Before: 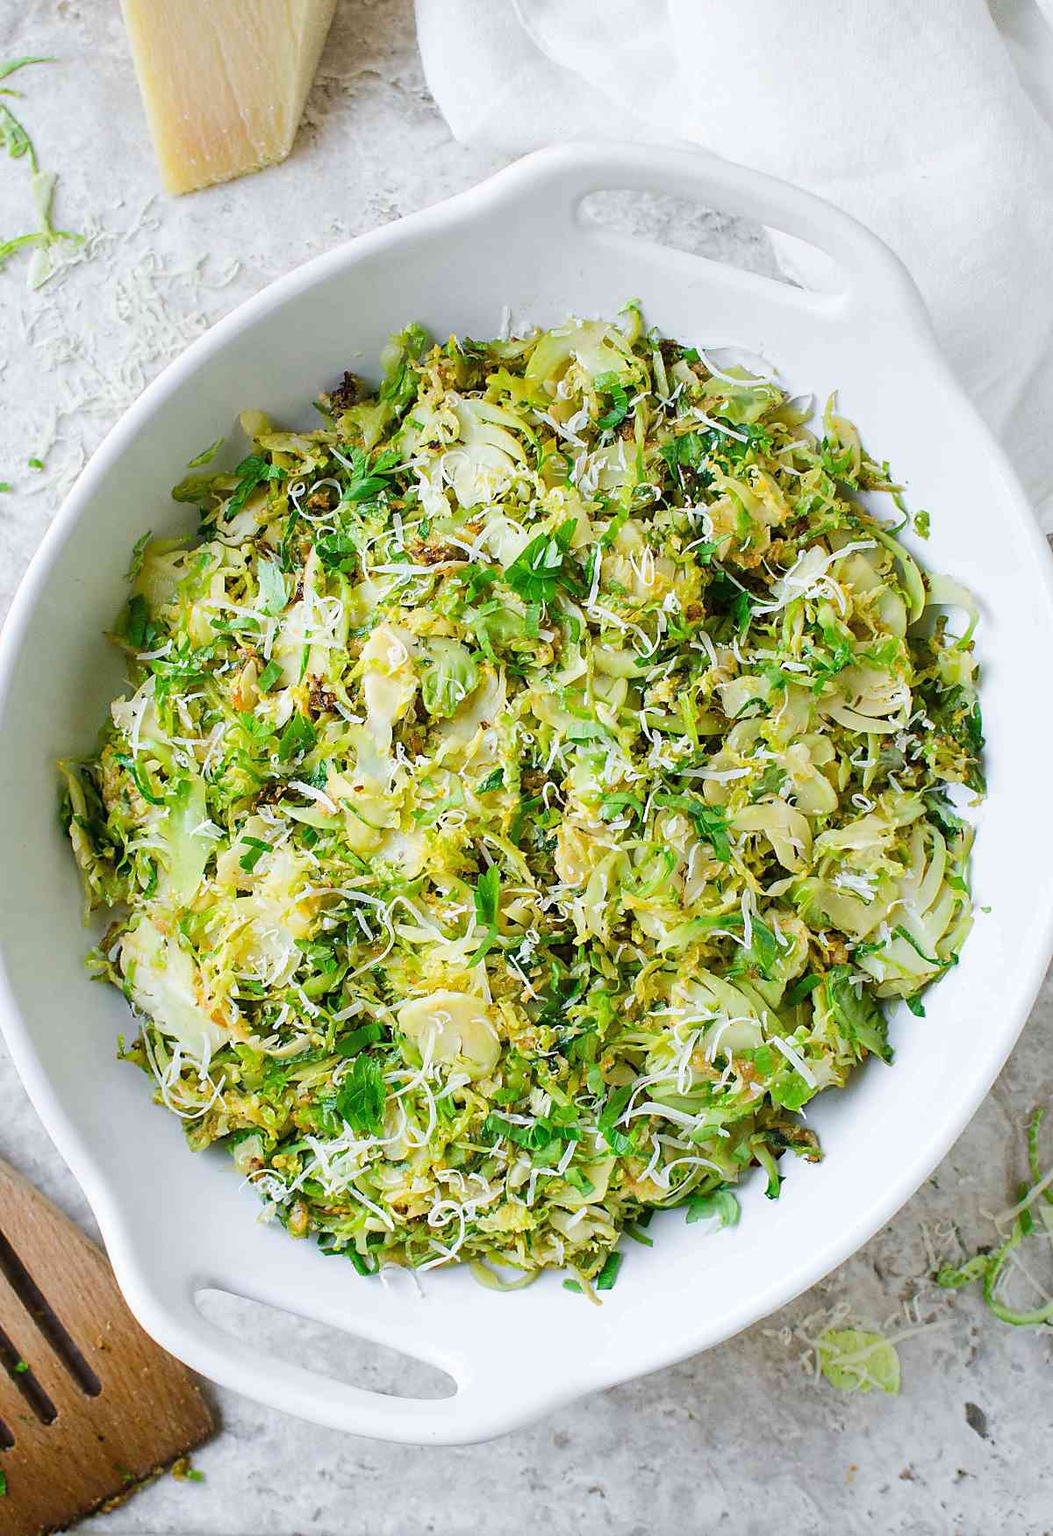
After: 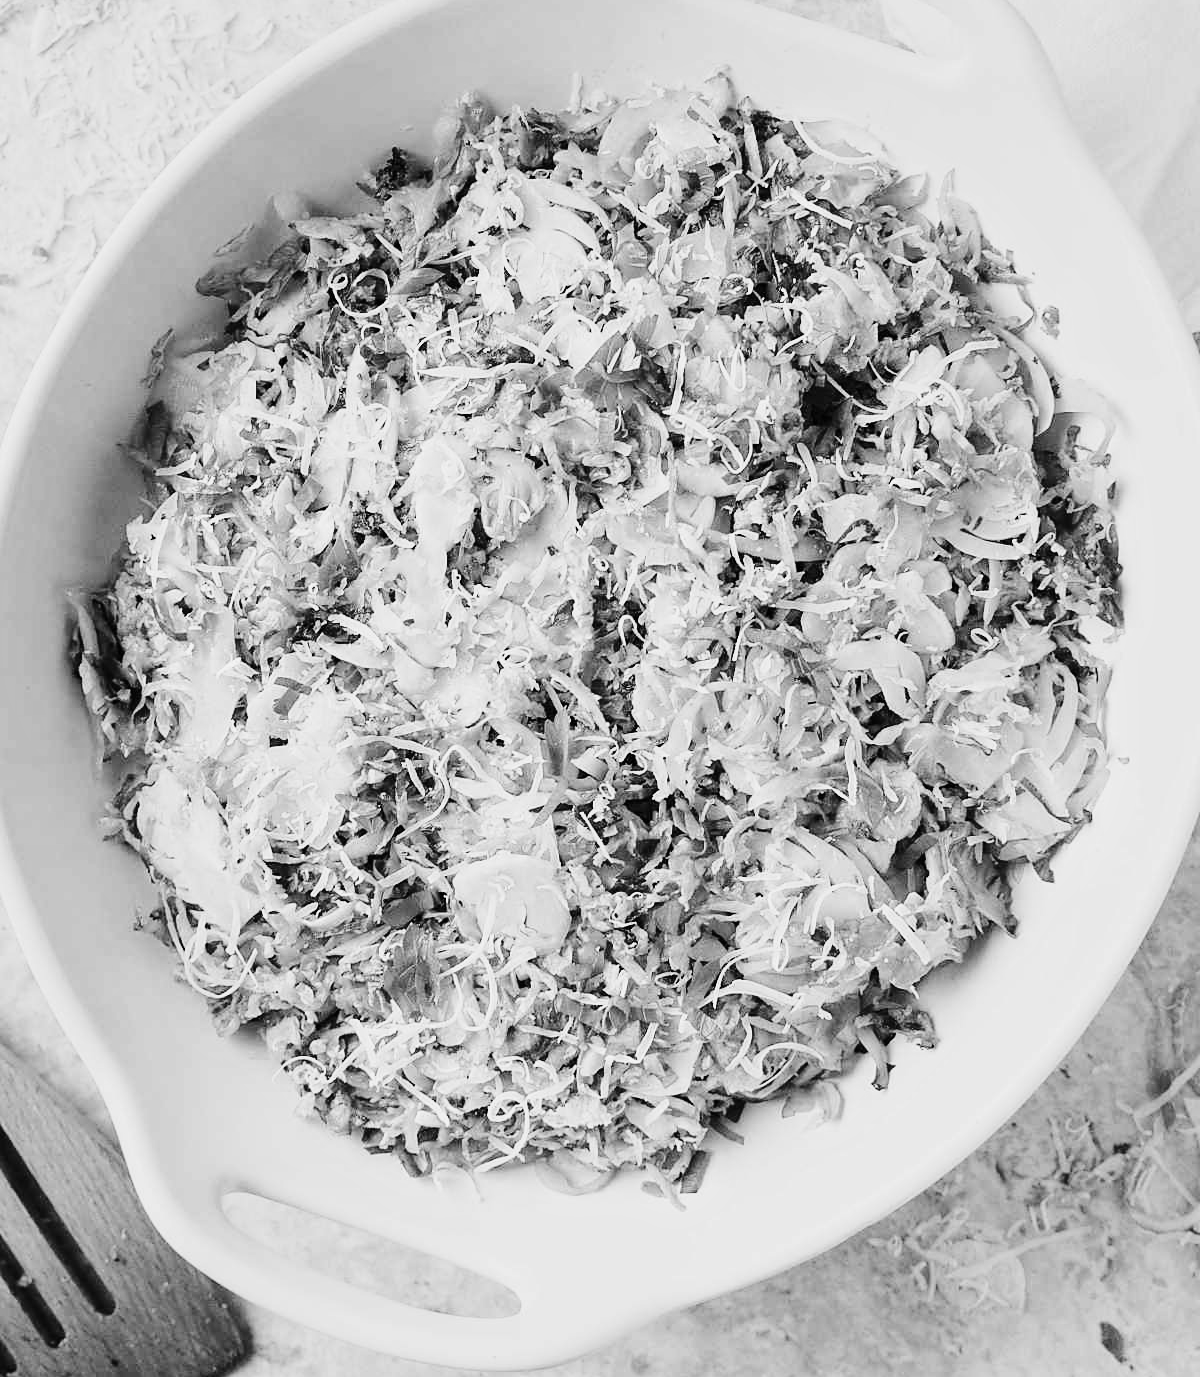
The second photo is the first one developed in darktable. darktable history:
base curve: curves: ch0 [(0, 0) (0.036, 0.025) (0.121, 0.166) (0.206, 0.329) (0.605, 0.79) (1, 1)], preserve colors none
monochrome: a -92.57, b 58.91
crop and rotate: top 15.774%, bottom 5.506%
